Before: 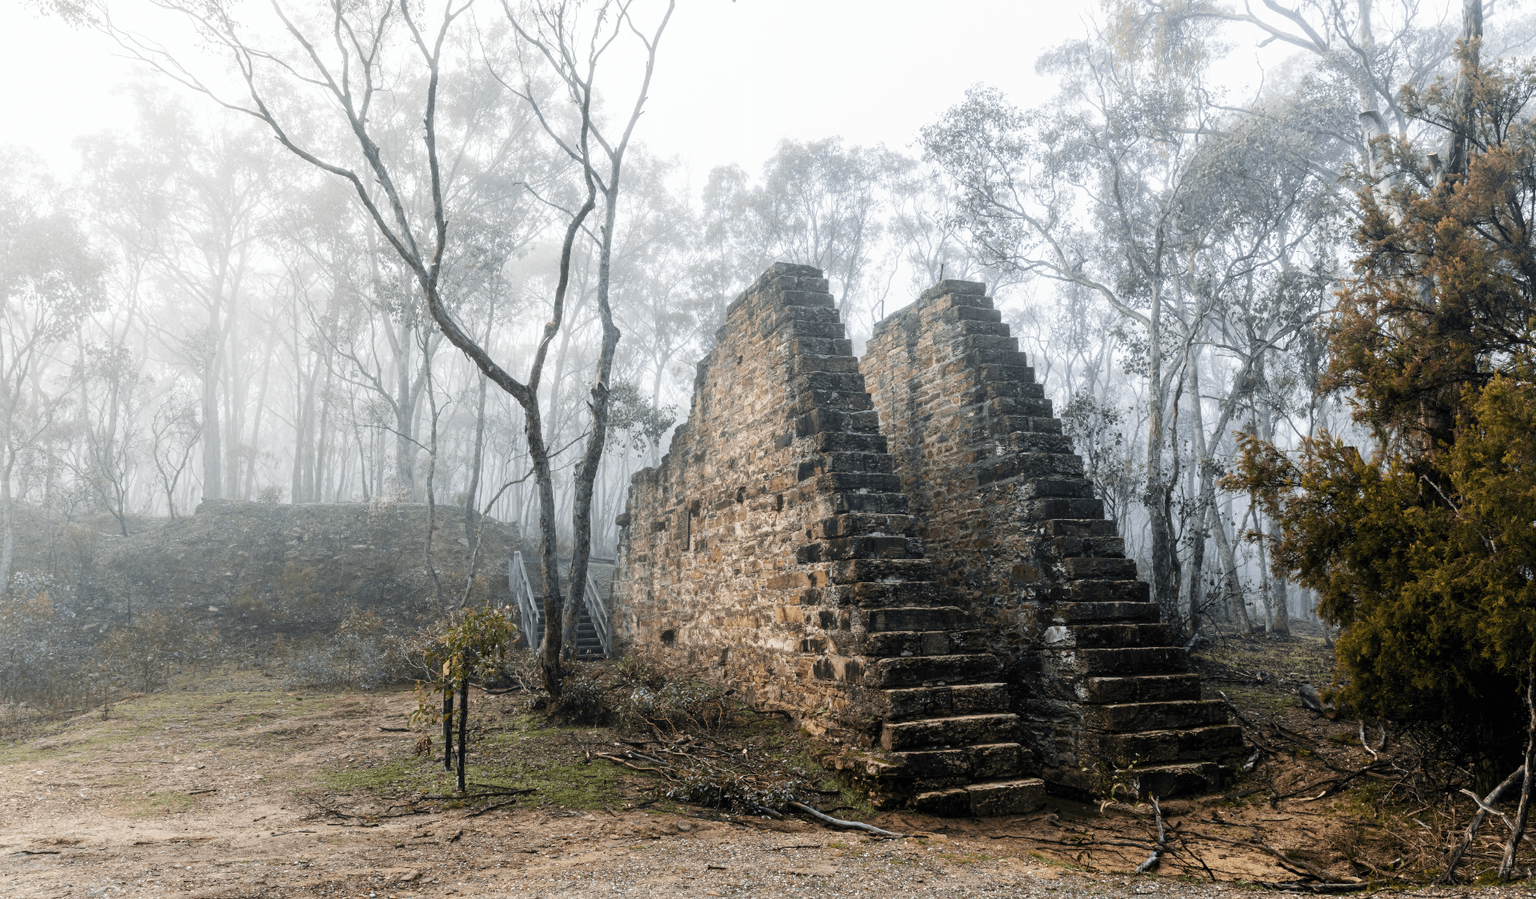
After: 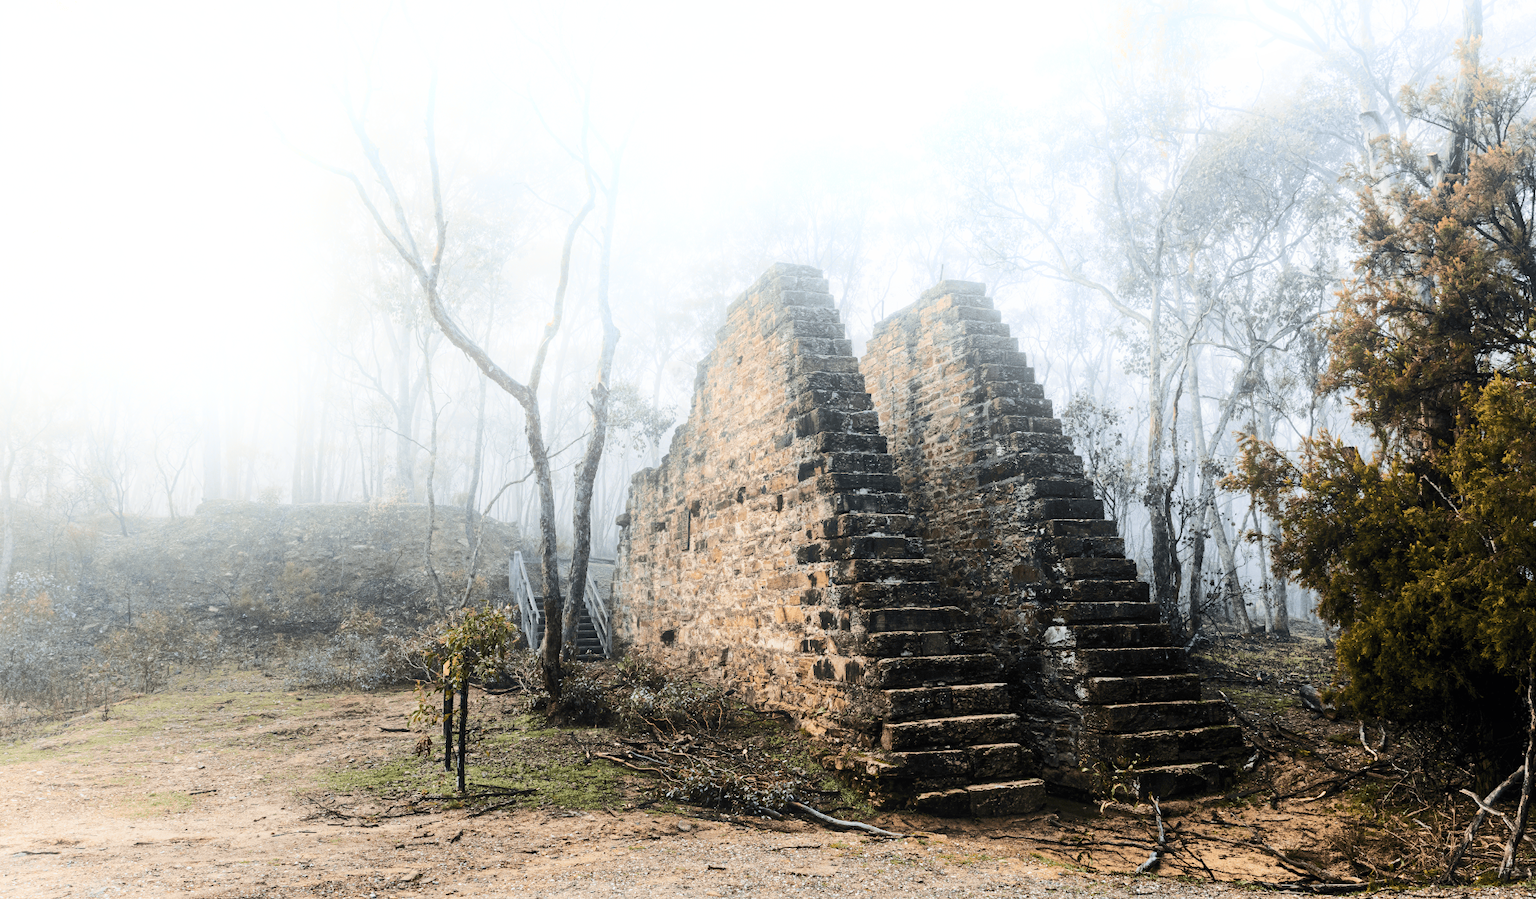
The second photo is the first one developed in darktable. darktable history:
bloom: size 16%, threshold 98%, strength 20%
rgb curve: curves: ch0 [(0, 0) (0.284, 0.292) (0.505, 0.644) (1, 1)]; ch1 [(0, 0) (0.284, 0.292) (0.505, 0.644) (1, 1)]; ch2 [(0, 0) (0.284, 0.292) (0.505, 0.644) (1, 1)], compensate middle gray true
